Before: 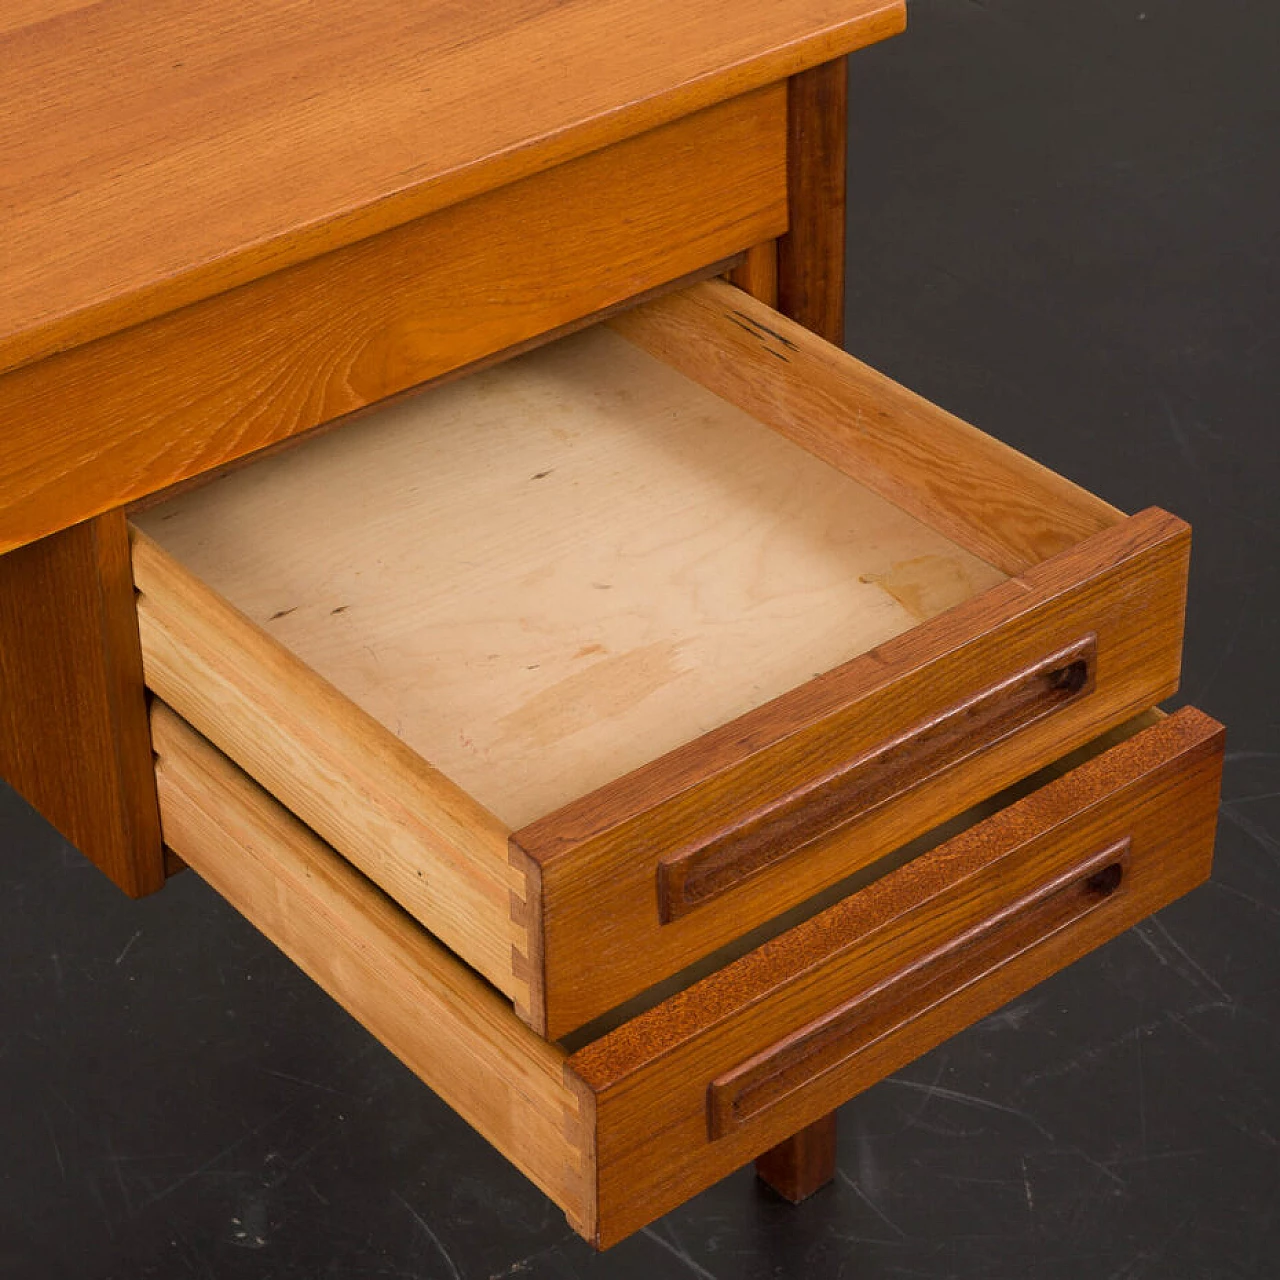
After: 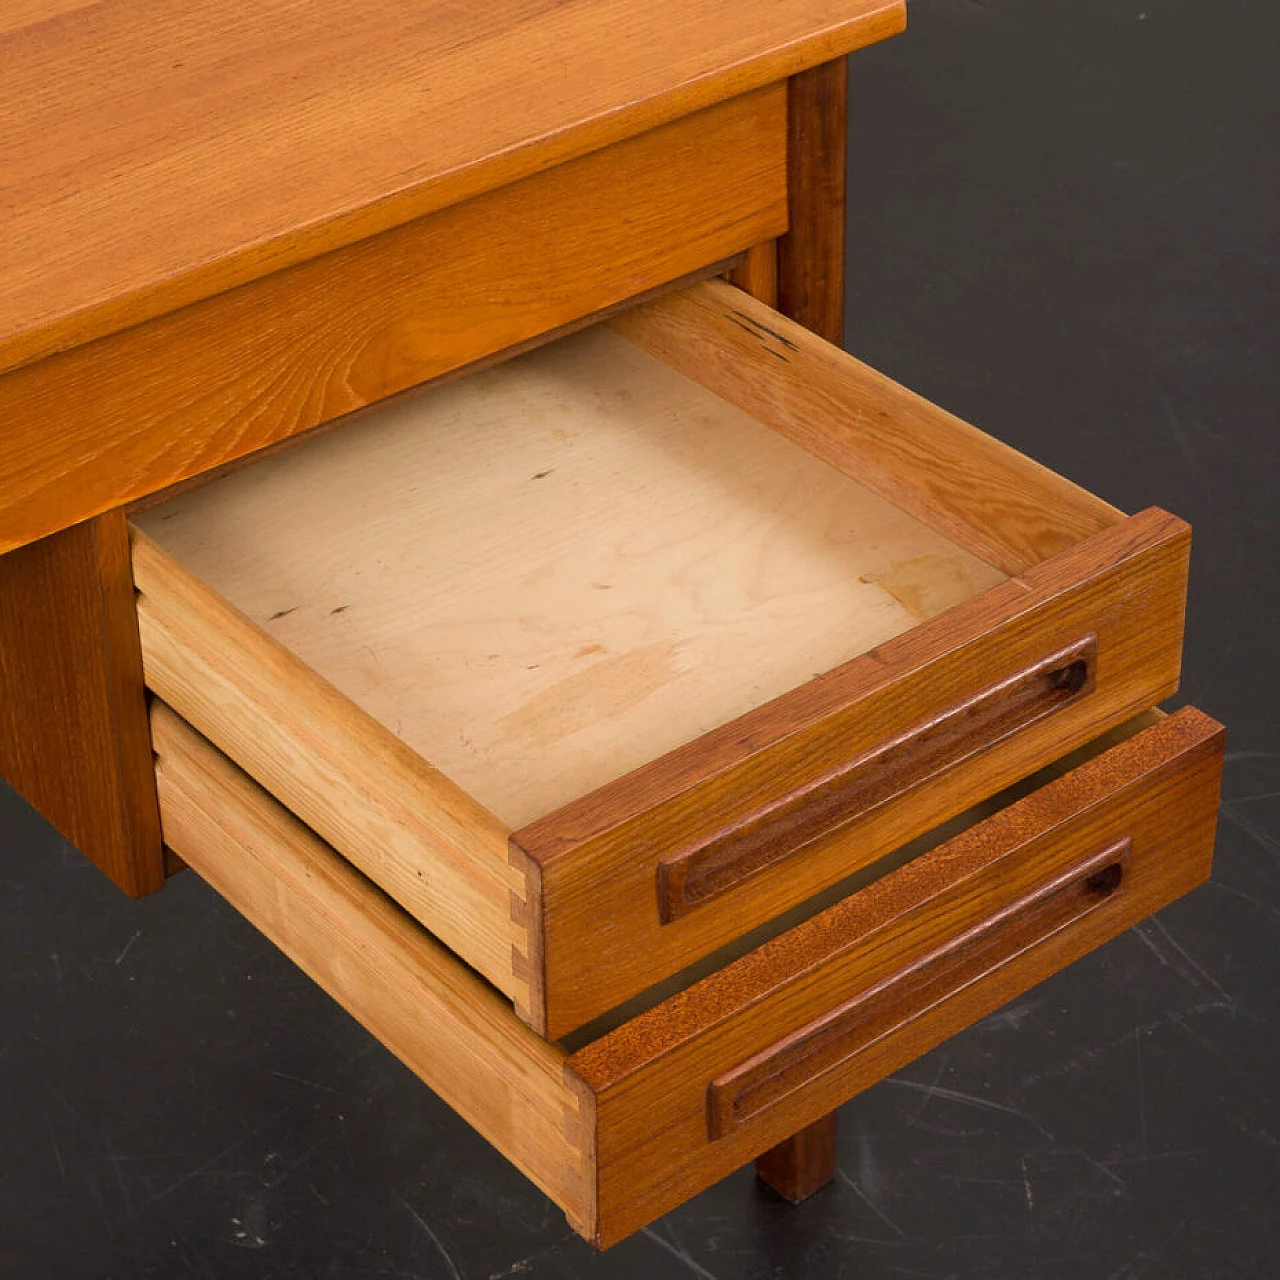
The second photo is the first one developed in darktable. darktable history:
exposure: exposure 0.125 EV, compensate exposure bias true, compensate highlight preservation false
